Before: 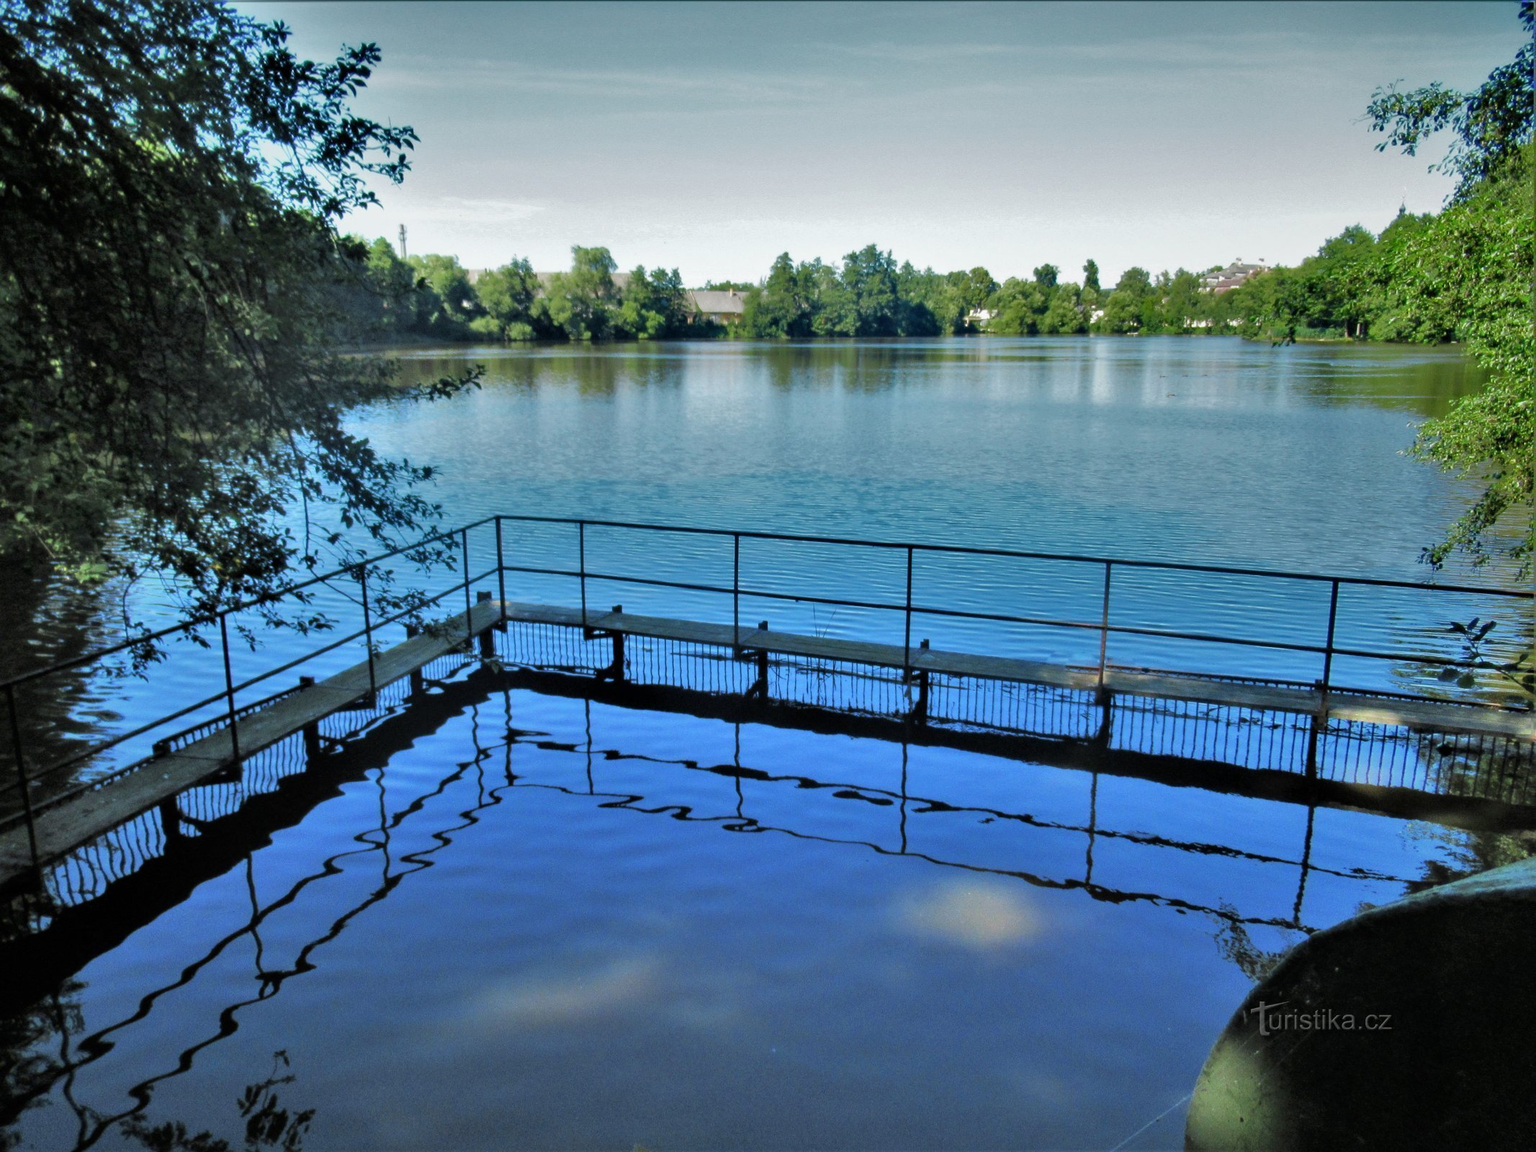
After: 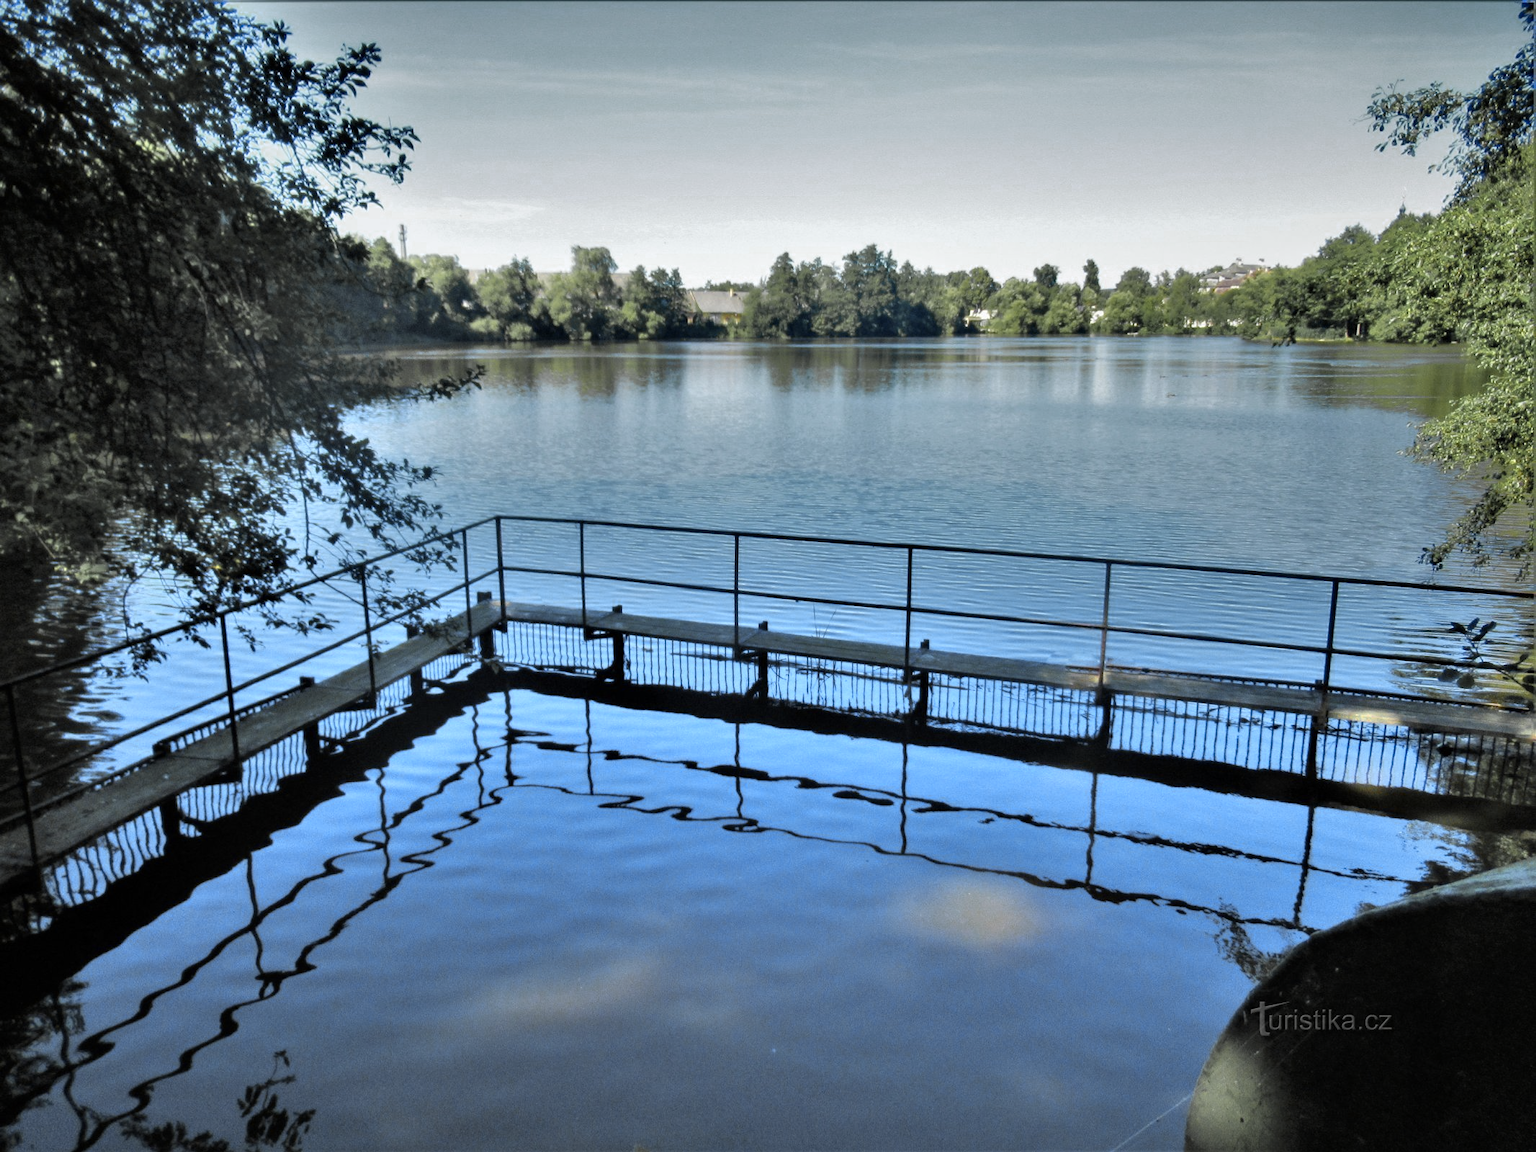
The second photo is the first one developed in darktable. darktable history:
color contrast: green-magenta contrast 0.81
color zones: curves: ch0 [(0.004, 0.306) (0.107, 0.448) (0.252, 0.656) (0.41, 0.398) (0.595, 0.515) (0.768, 0.628)]; ch1 [(0.07, 0.323) (0.151, 0.452) (0.252, 0.608) (0.346, 0.221) (0.463, 0.189) (0.61, 0.368) (0.735, 0.395) (0.921, 0.412)]; ch2 [(0, 0.476) (0.132, 0.512) (0.243, 0.512) (0.397, 0.48) (0.522, 0.376) (0.634, 0.536) (0.761, 0.46)]
